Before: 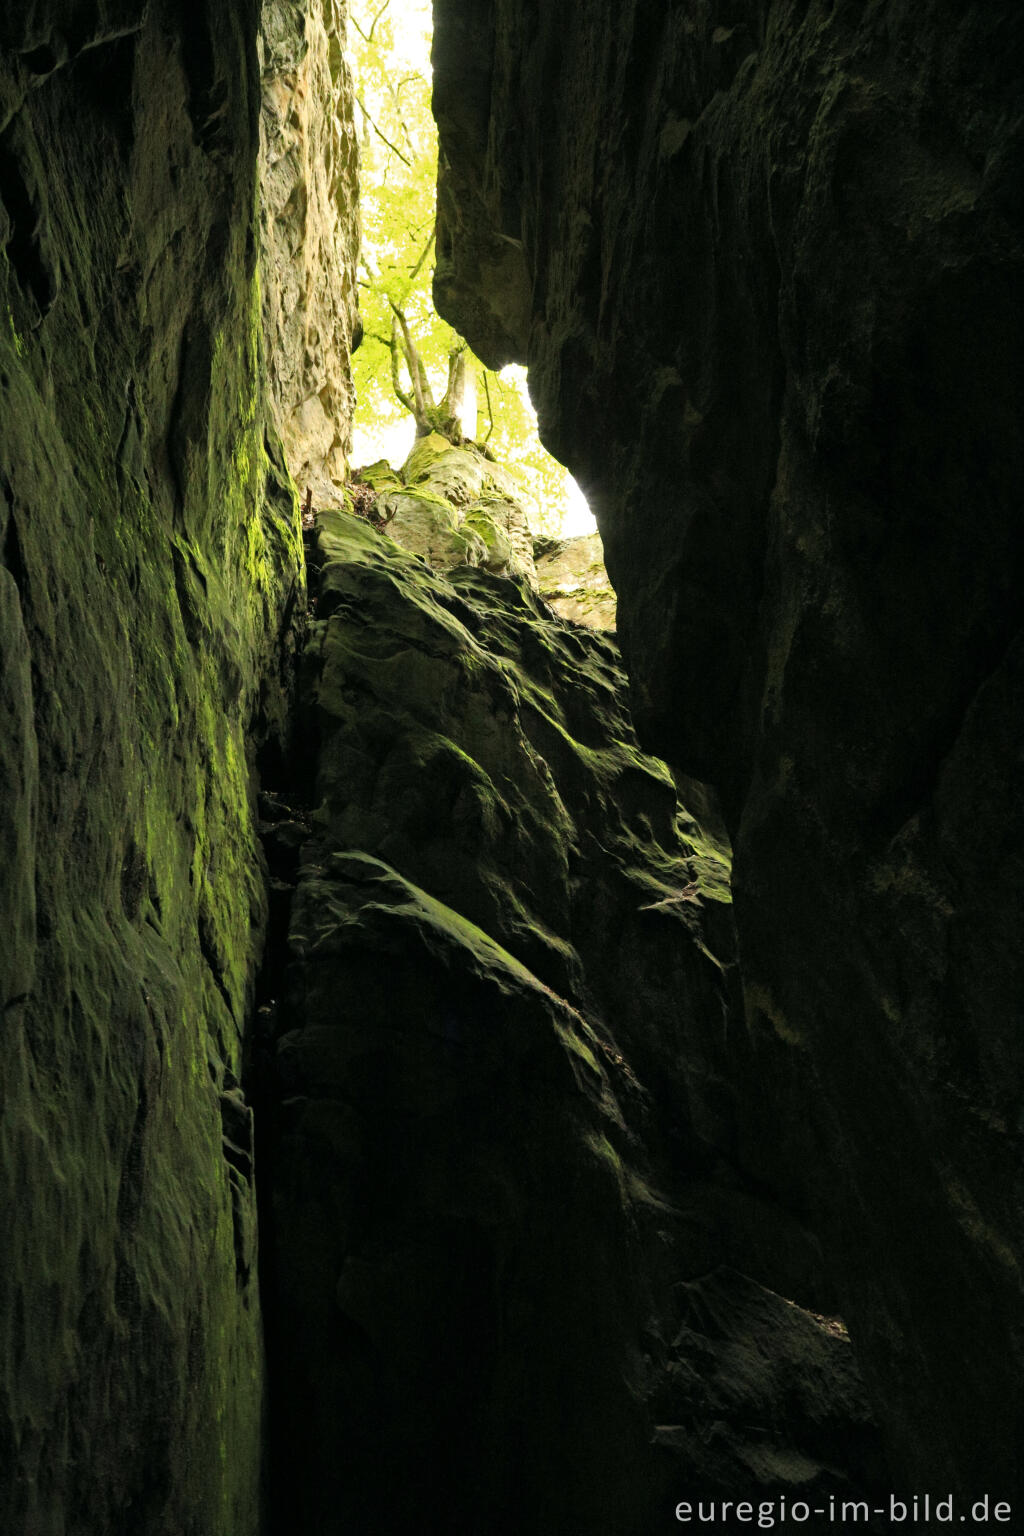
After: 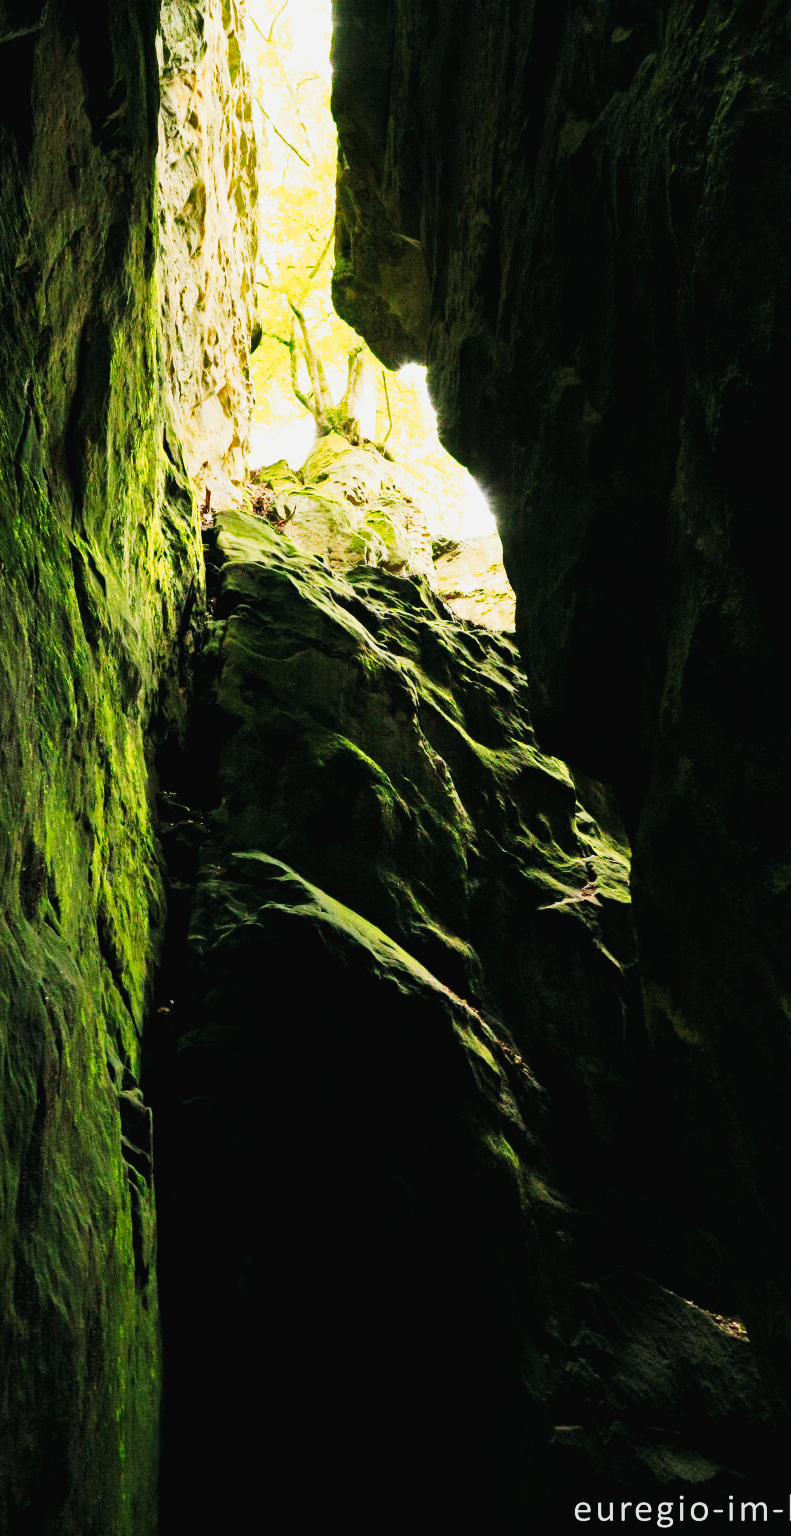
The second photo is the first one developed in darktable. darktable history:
exposure: black level correction 0.001, exposure 0.499 EV, compensate highlight preservation false
crop: left 9.869%, right 12.837%
tone curve: curves: ch0 [(0, 0.021) (0.104, 0.093) (0.236, 0.234) (0.456, 0.566) (0.647, 0.78) (0.864, 0.9) (1, 0.932)]; ch1 [(0, 0) (0.353, 0.344) (0.43, 0.401) (0.479, 0.476) (0.502, 0.504) (0.544, 0.534) (0.566, 0.566) (0.612, 0.621) (0.657, 0.679) (1, 1)]; ch2 [(0, 0) (0.34, 0.314) (0.434, 0.43) (0.5, 0.498) (0.528, 0.536) (0.56, 0.576) (0.595, 0.638) (0.644, 0.729) (1, 1)], preserve colors none
